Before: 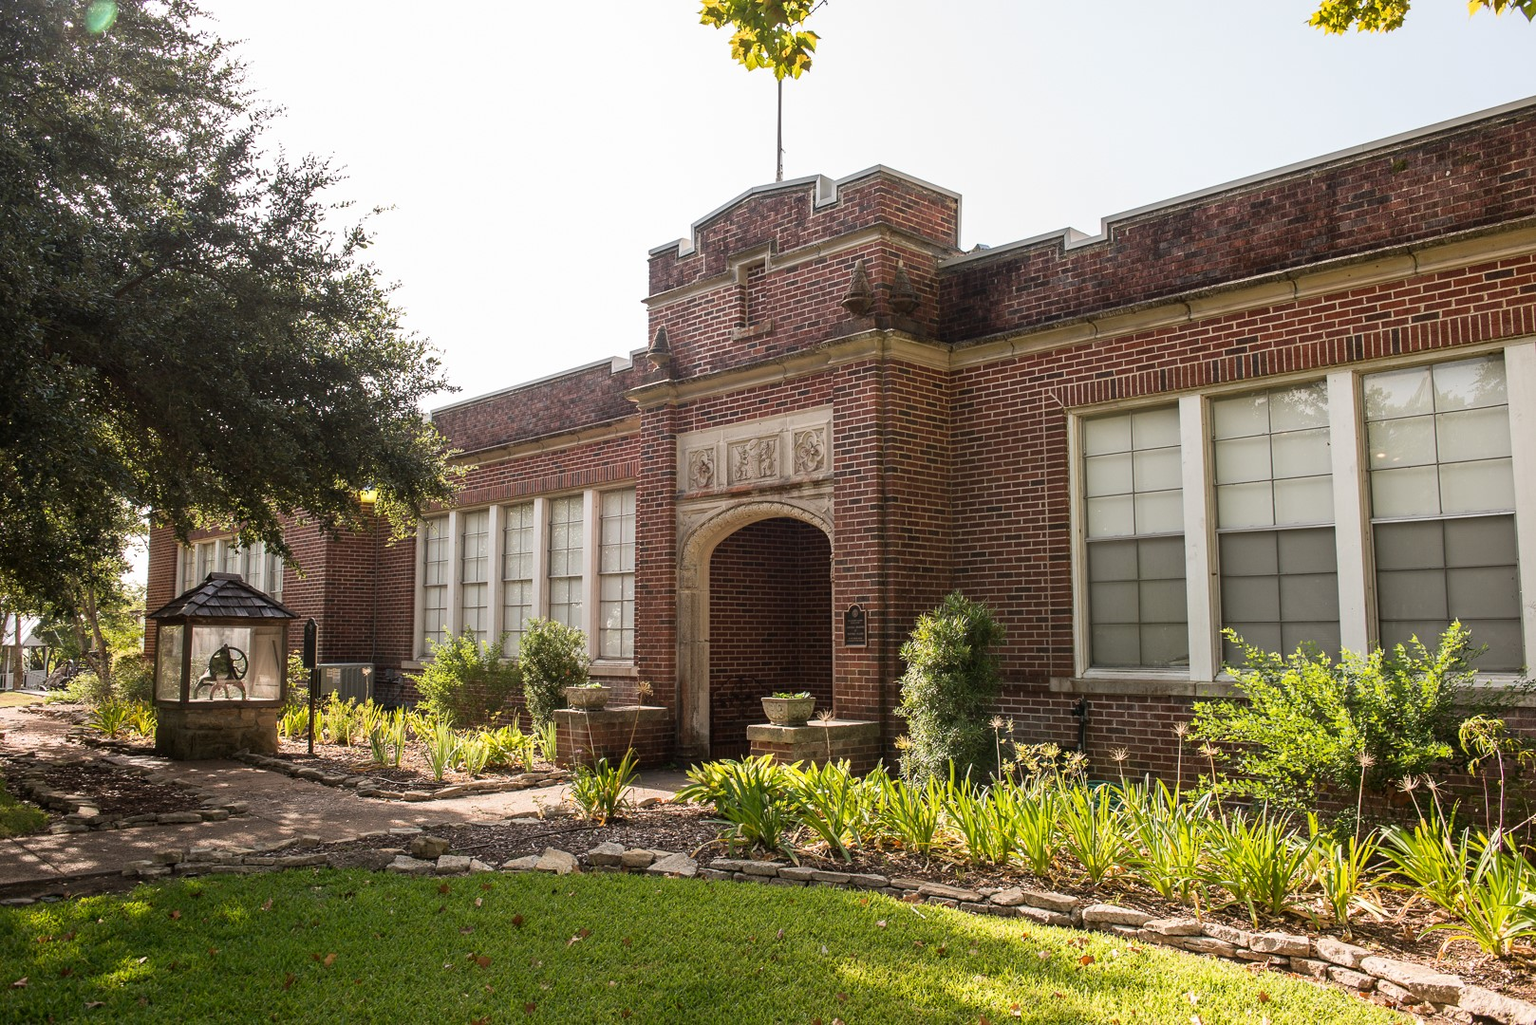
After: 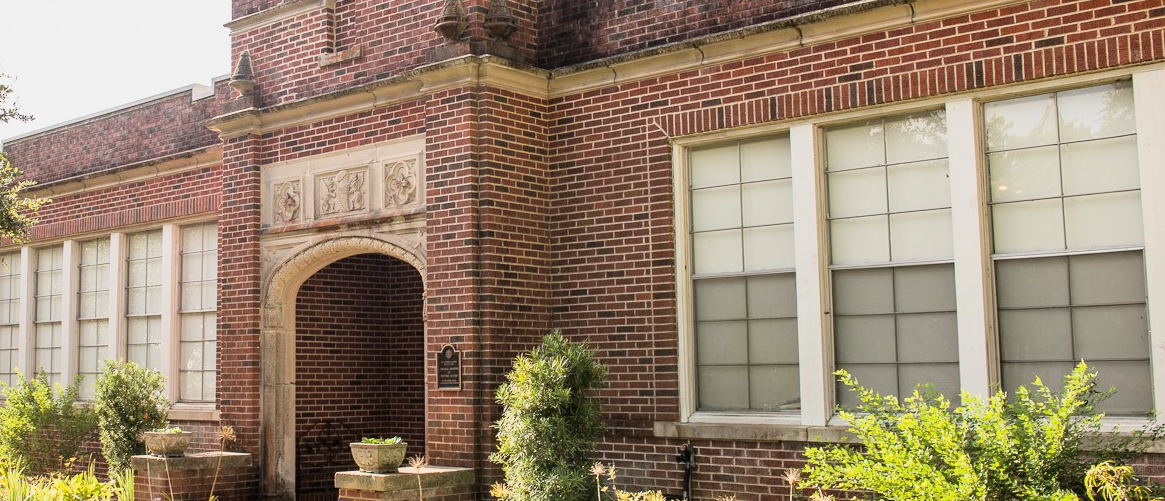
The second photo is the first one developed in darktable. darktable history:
exposure: black level correction 0, exposure 1 EV, compensate highlight preservation false
crop and rotate: left 27.98%, top 27.123%, bottom 26.468%
filmic rgb: black relative exposure -7.65 EV, white relative exposure 4.56 EV, hardness 3.61, color science v6 (2022)
